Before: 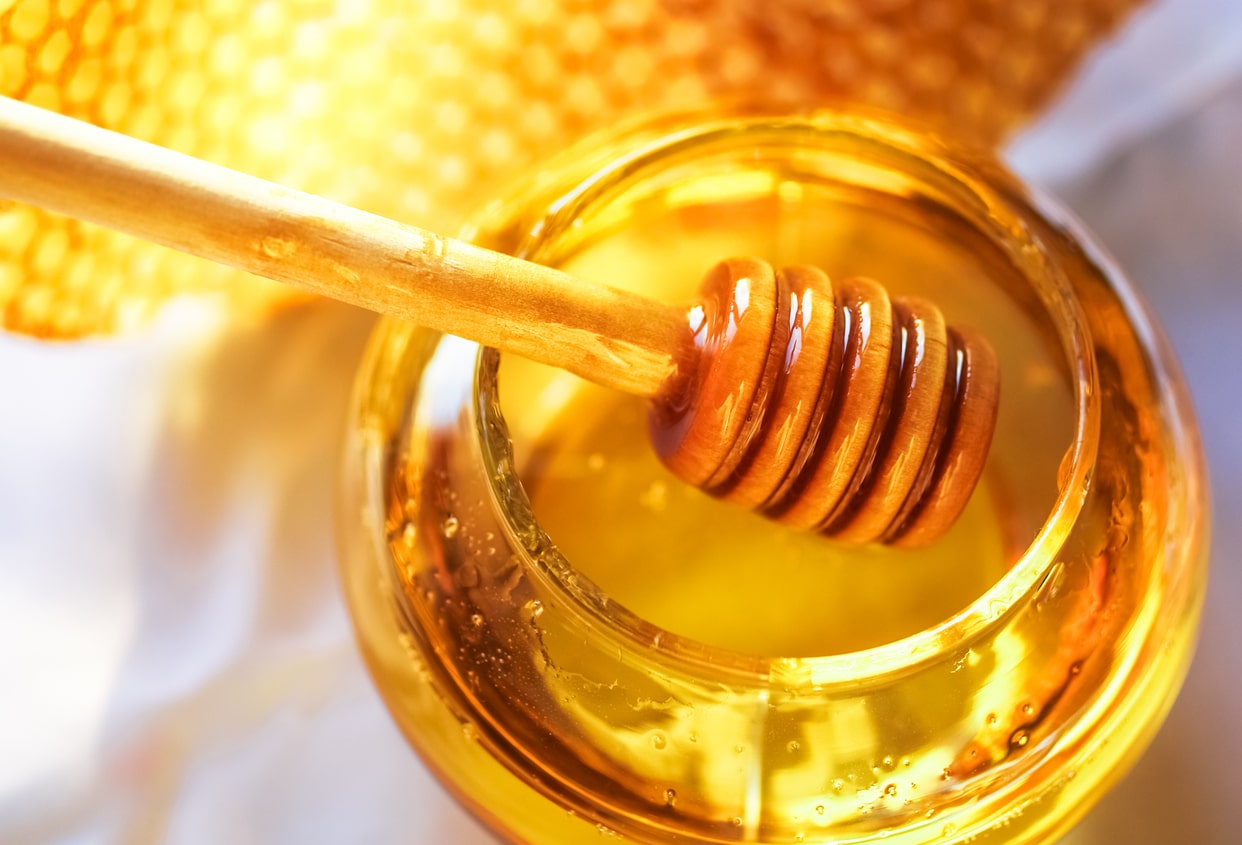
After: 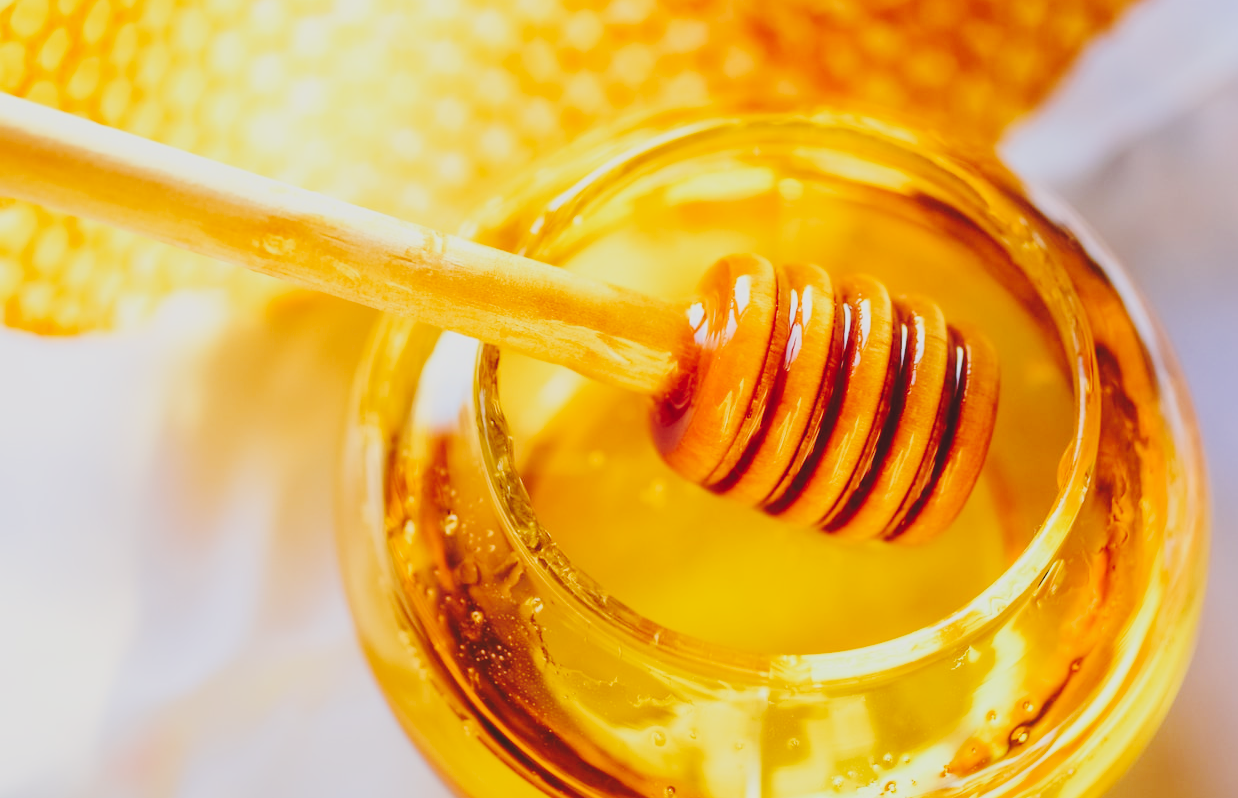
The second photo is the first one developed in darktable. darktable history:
filmic rgb: black relative exposure -7.65 EV, white relative exposure 4.56 EV, hardness 3.61, color science v6 (2022)
exposure: exposure 0.2 EV, compensate highlight preservation false
tone curve: curves: ch0 [(0, 0) (0.003, 0.096) (0.011, 0.097) (0.025, 0.096) (0.044, 0.099) (0.069, 0.109) (0.1, 0.129) (0.136, 0.149) (0.177, 0.176) (0.224, 0.22) (0.277, 0.288) (0.335, 0.385) (0.399, 0.49) (0.468, 0.581) (0.543, 0.661) (0.623, 0.729) (0.709, 0.79) (0.801, 0.849) (0.898, 0.912) (1, 1)], preserve colors none
crop: top 0.448%, right 0.264%, bottom 5.045%
